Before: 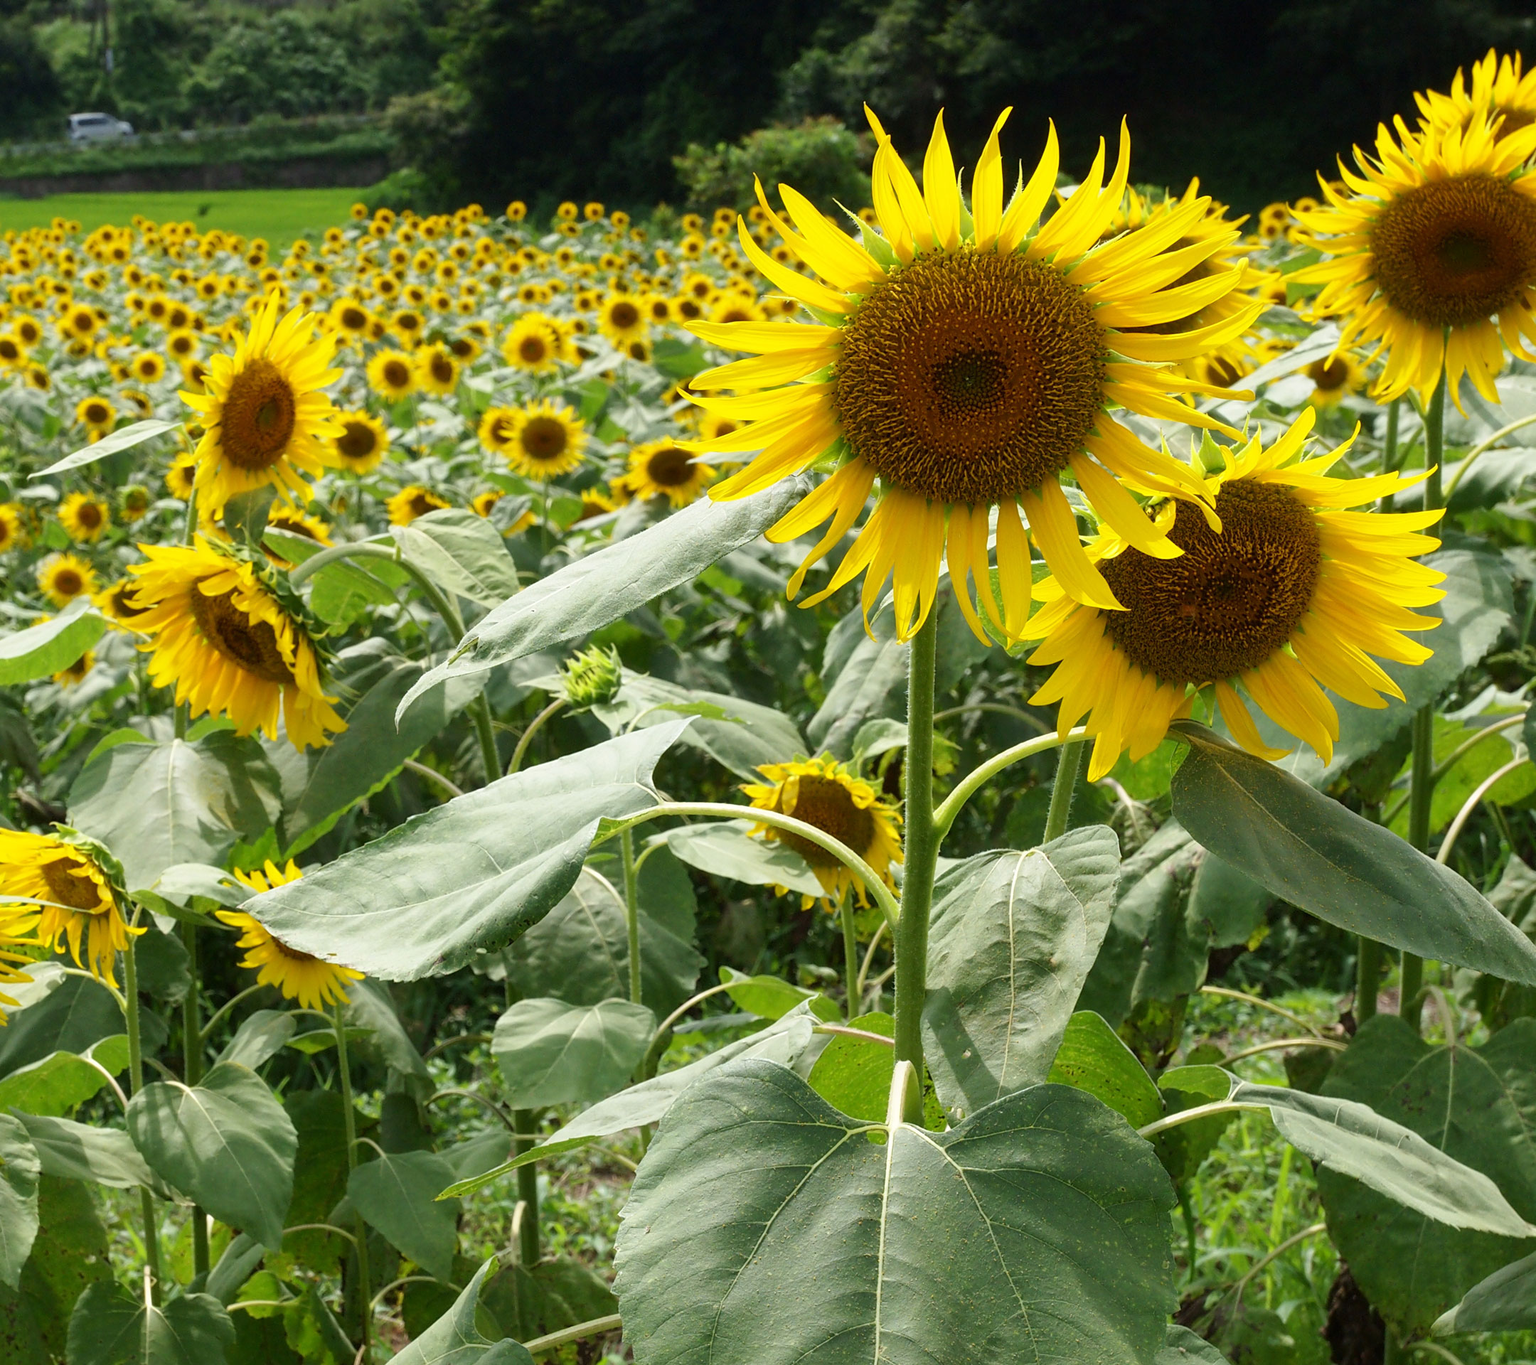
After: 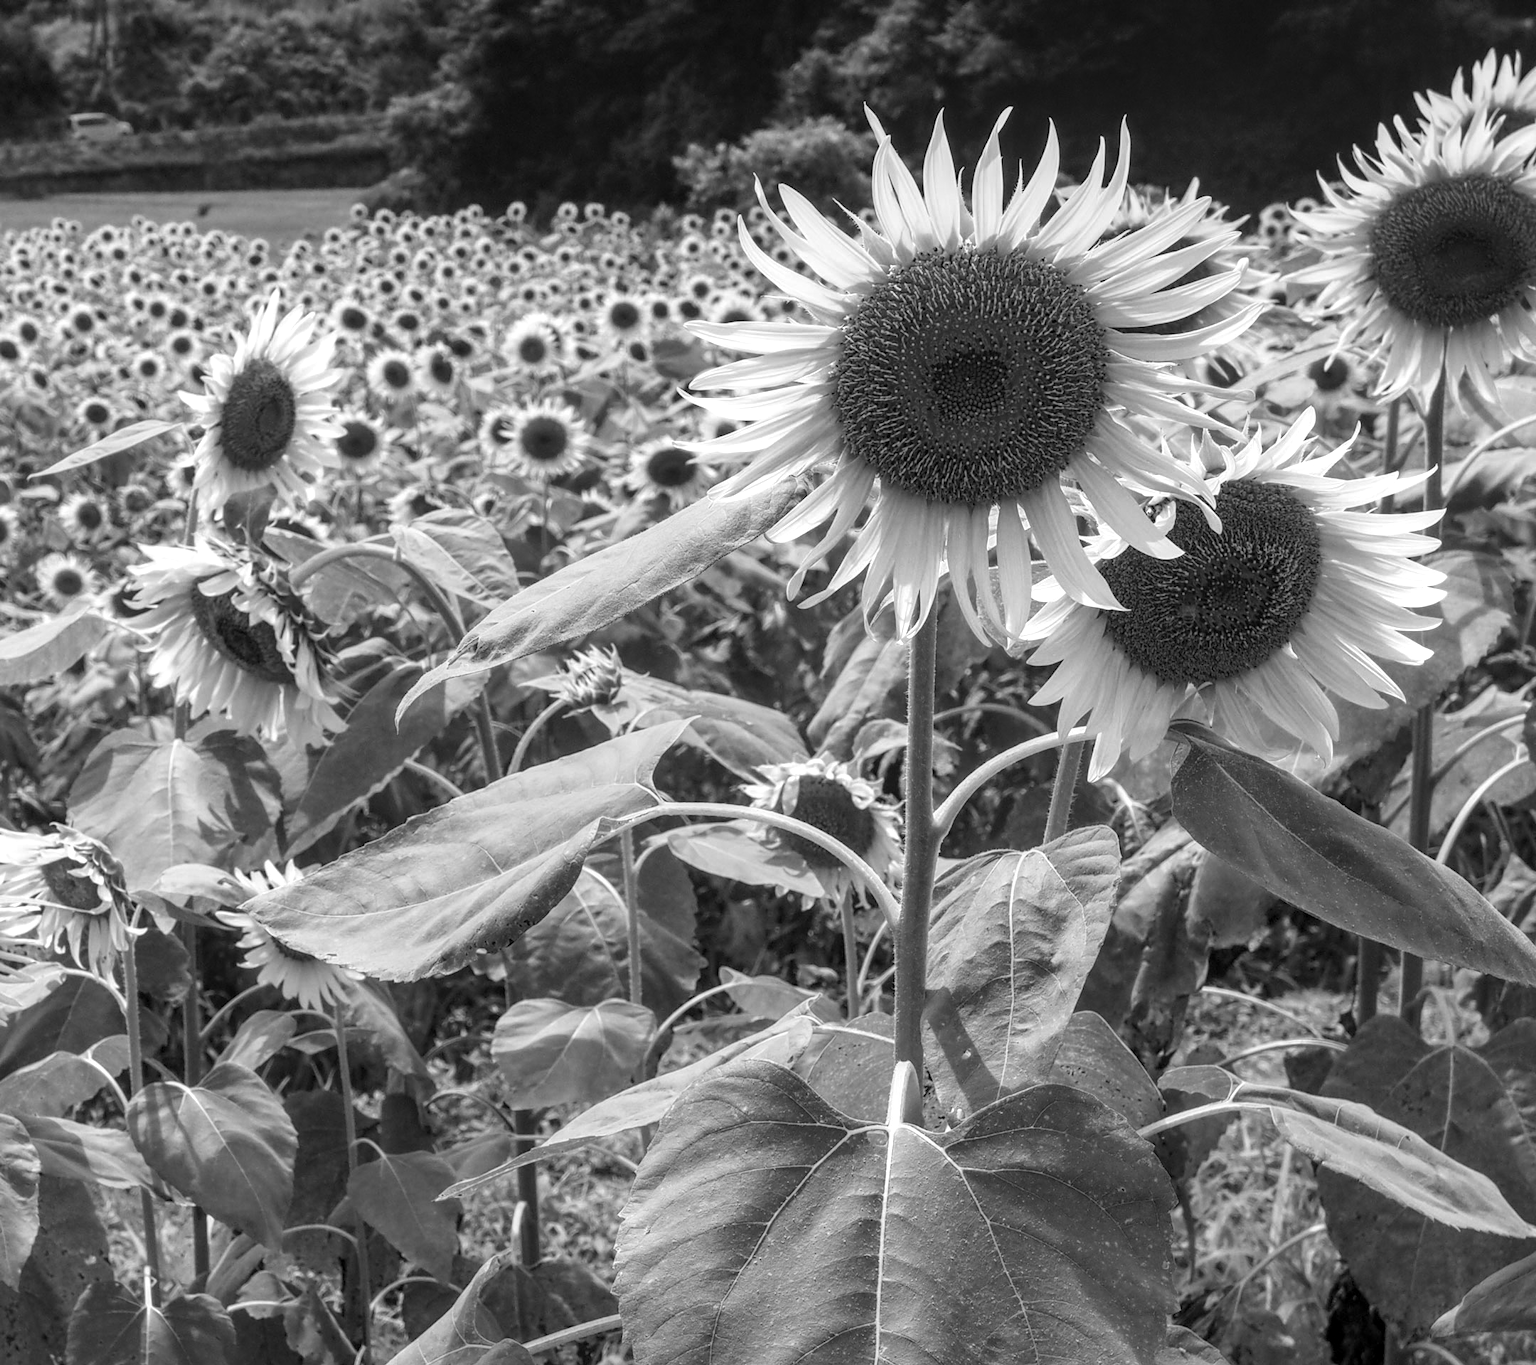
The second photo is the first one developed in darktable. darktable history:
color contrast: green-magenta contrast 0.96
white balance: red 0.98, blue 1.034
local contrast: highlights 0%, shadows 0%, detail 133%
color zones: curves: ch0 [(0.002, 0.593) (0.143, 0.417) (0.285, 0.541) (0.455, 0.289) (0.608, 0.327) (0.727, 0.283) (0.869, 0.571) (1, 0.603)]; ch1 [(0, 0) (0.143, 0) (0.286, 0) (0.429, 0) (0.571, 0) (0.714, 0) (0.857, 0)]
